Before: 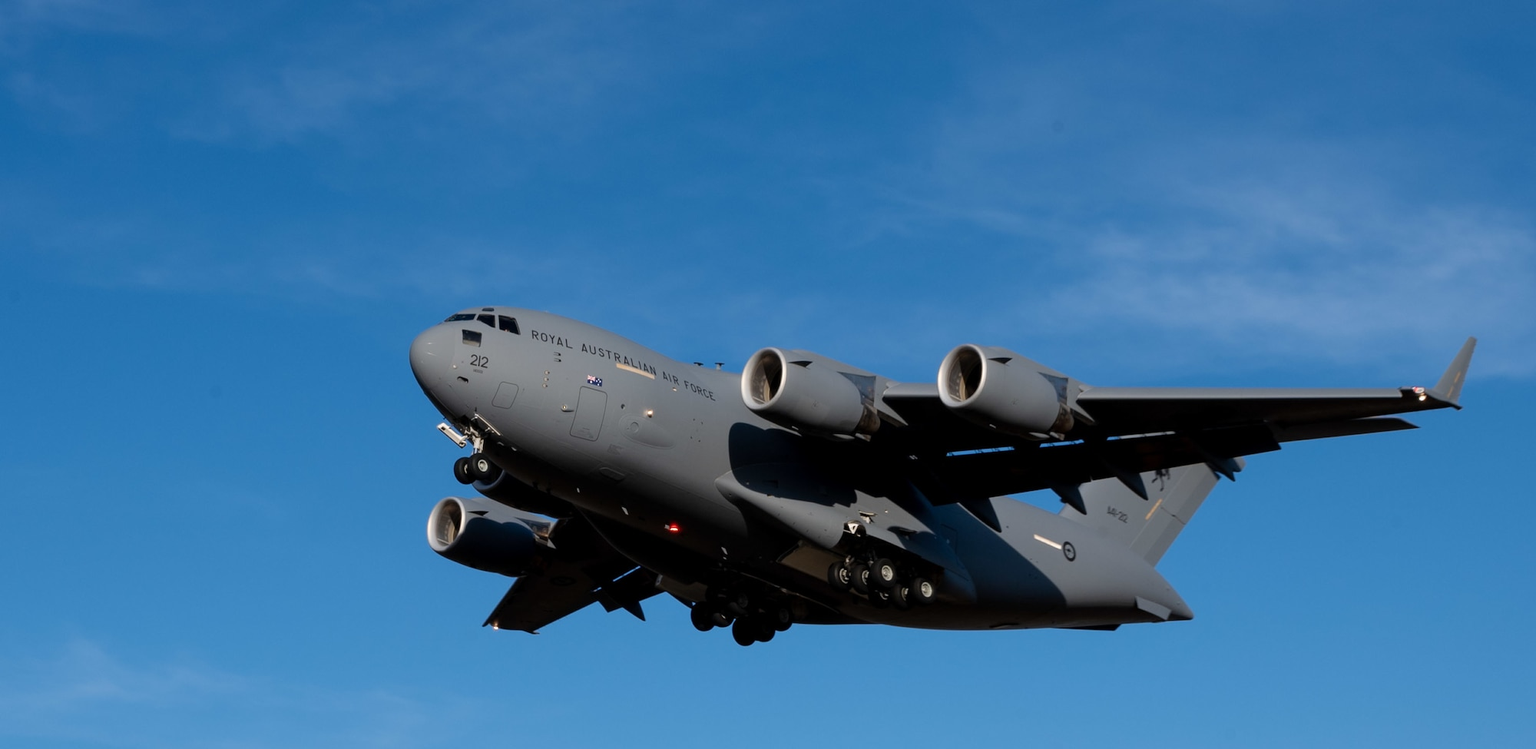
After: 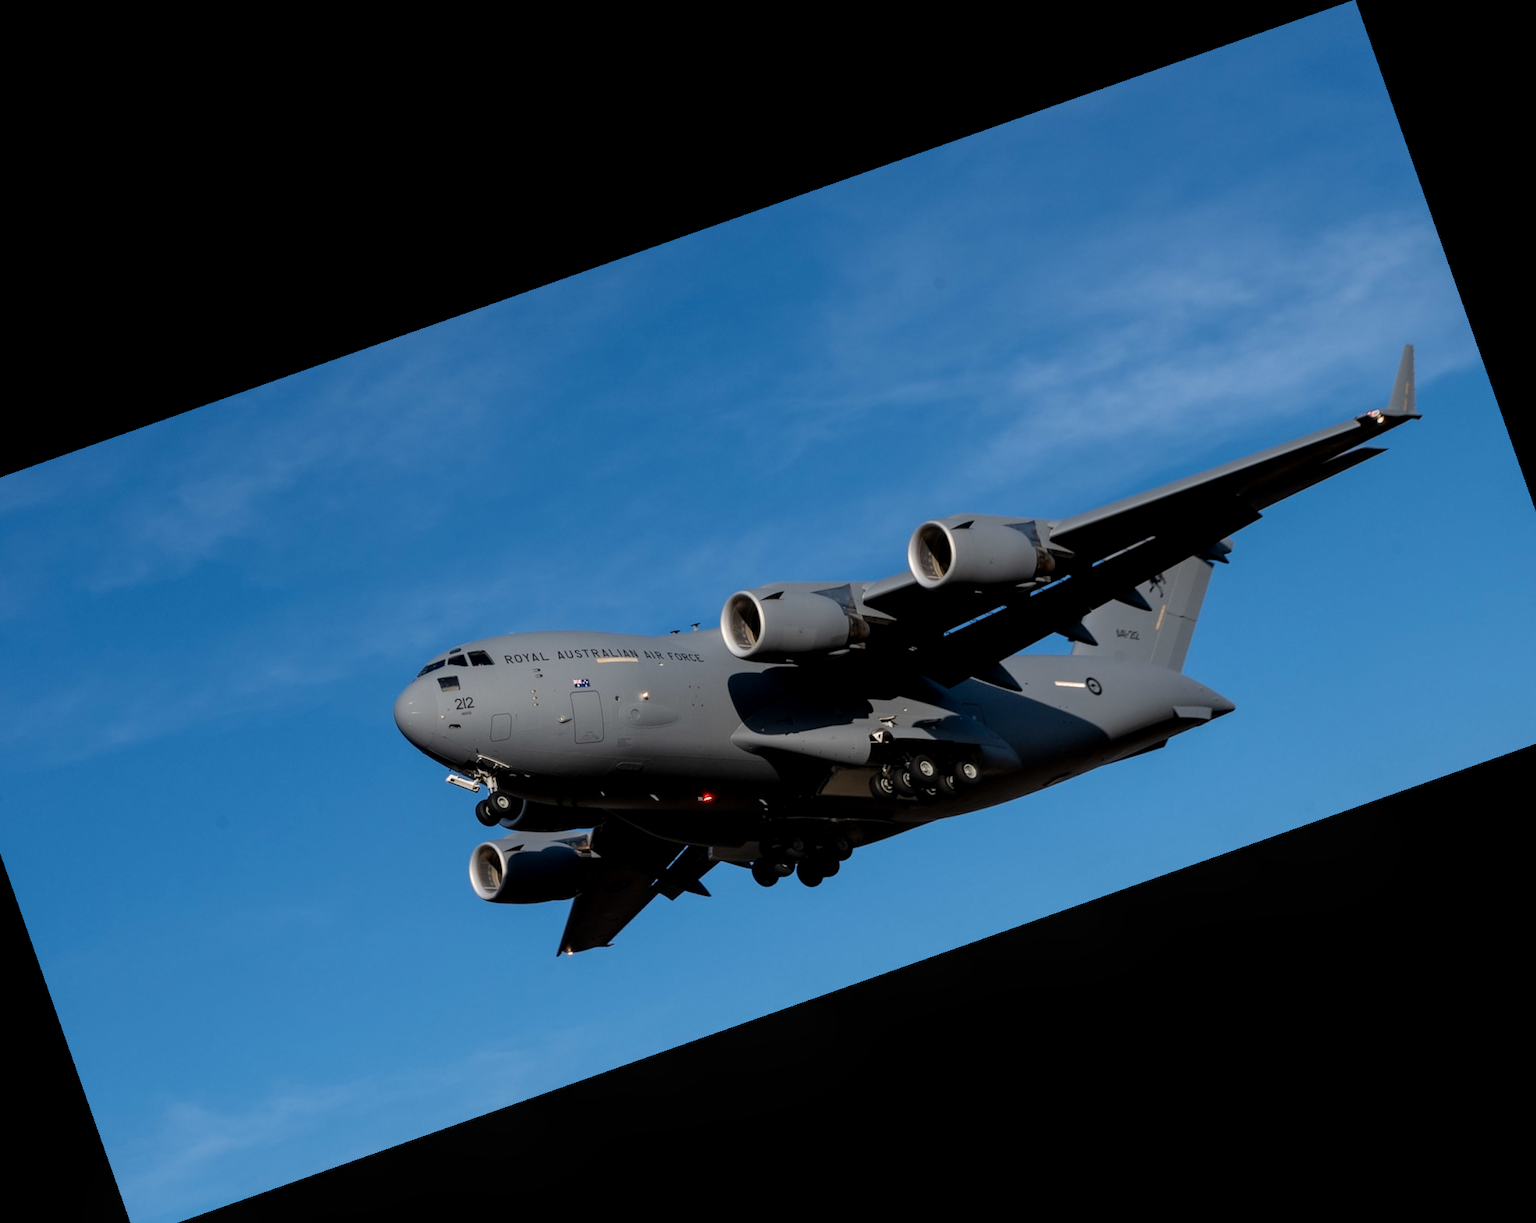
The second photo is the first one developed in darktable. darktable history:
crop and rotate: angle 19.43°, left 6.812%, right 4.125%, bottom 1.087%
local contrast: on, module defaults
sharpen: radius 2.883, amount 0.868, threshold 47.523
